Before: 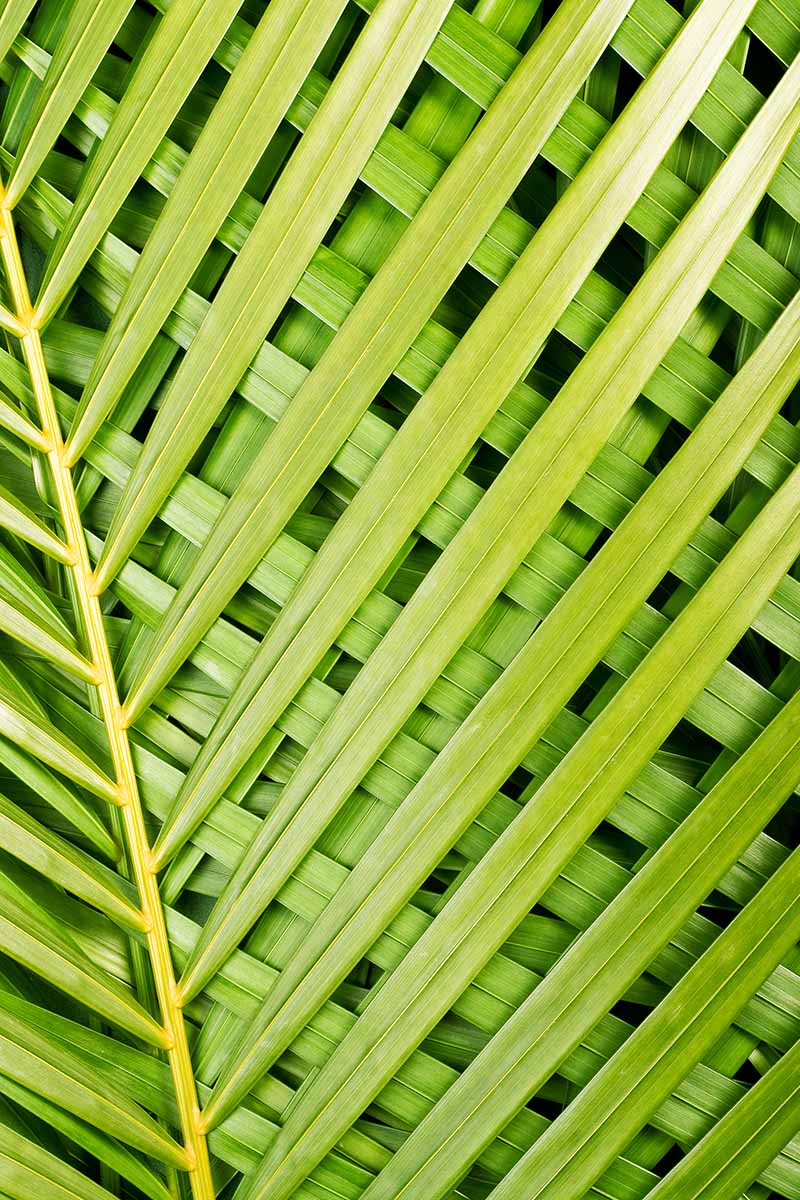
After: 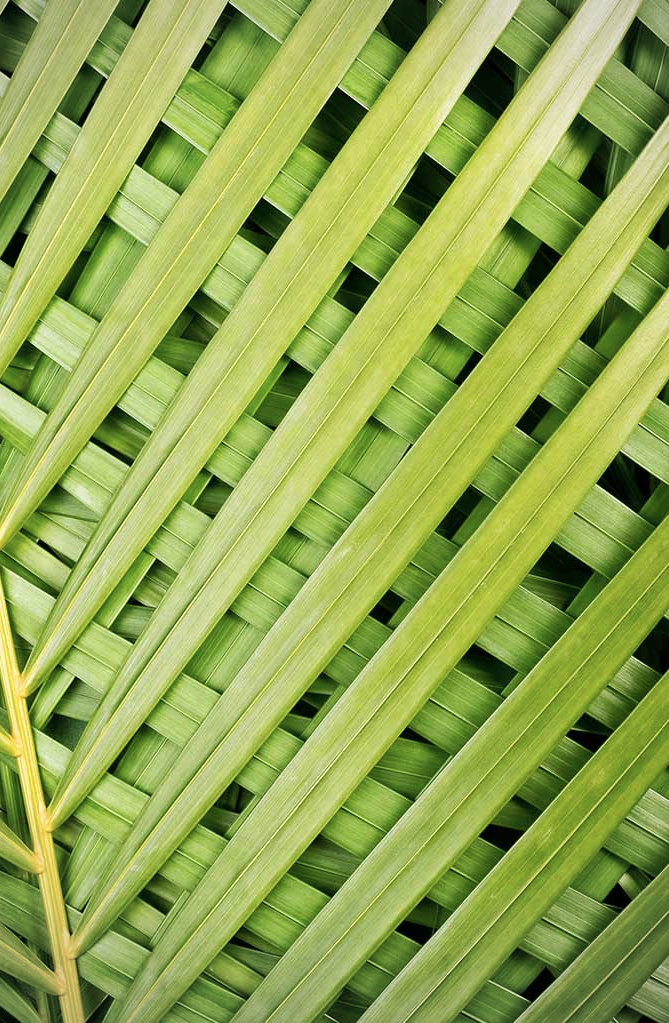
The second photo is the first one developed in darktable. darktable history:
crop: left 16.304%, top 14.688%
contrast brightness saturation: saturation -0.15
vignetting: fall-off radius 60.86%
